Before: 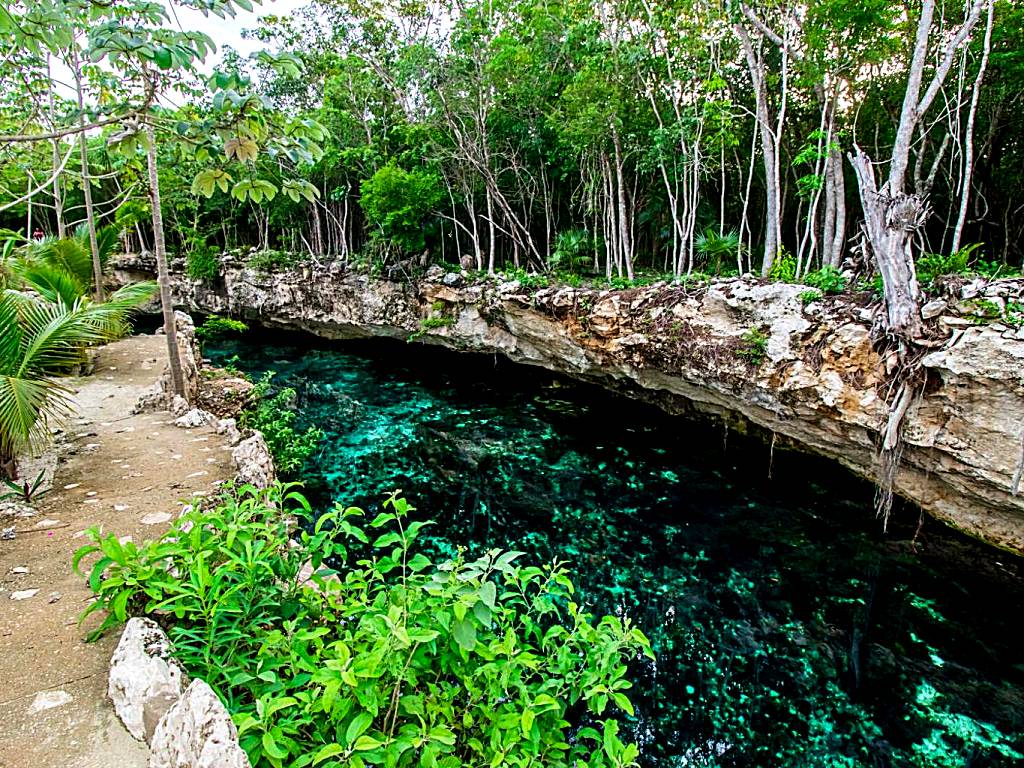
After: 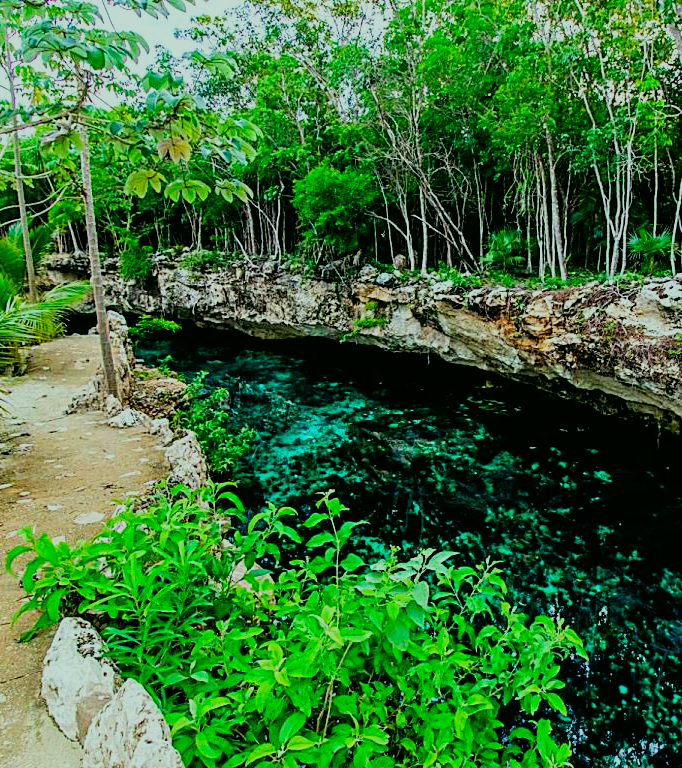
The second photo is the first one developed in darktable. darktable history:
filmic rgb: black relative exposure -7.65 EV, white relative exposure 4.56 EV, hardness 3.61
color correction: highlights a* -7.33, highlights b* 1.26, shadows a* -3.55, saturation 1.4
crop and rotate: left 6.617%, right 26.717%
